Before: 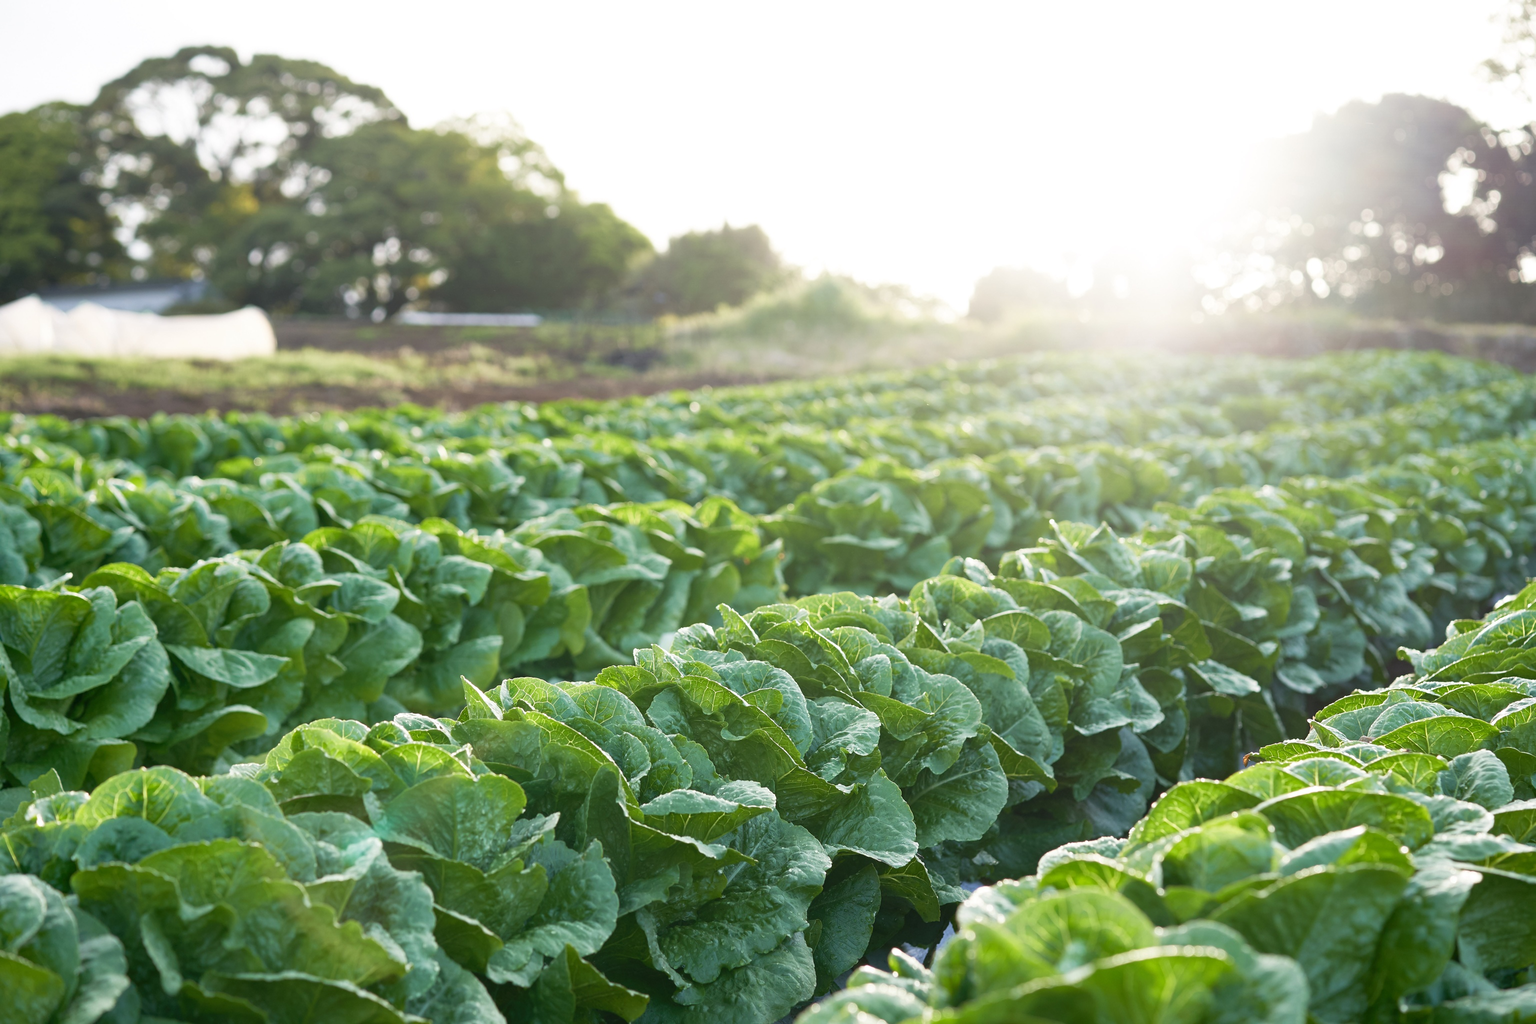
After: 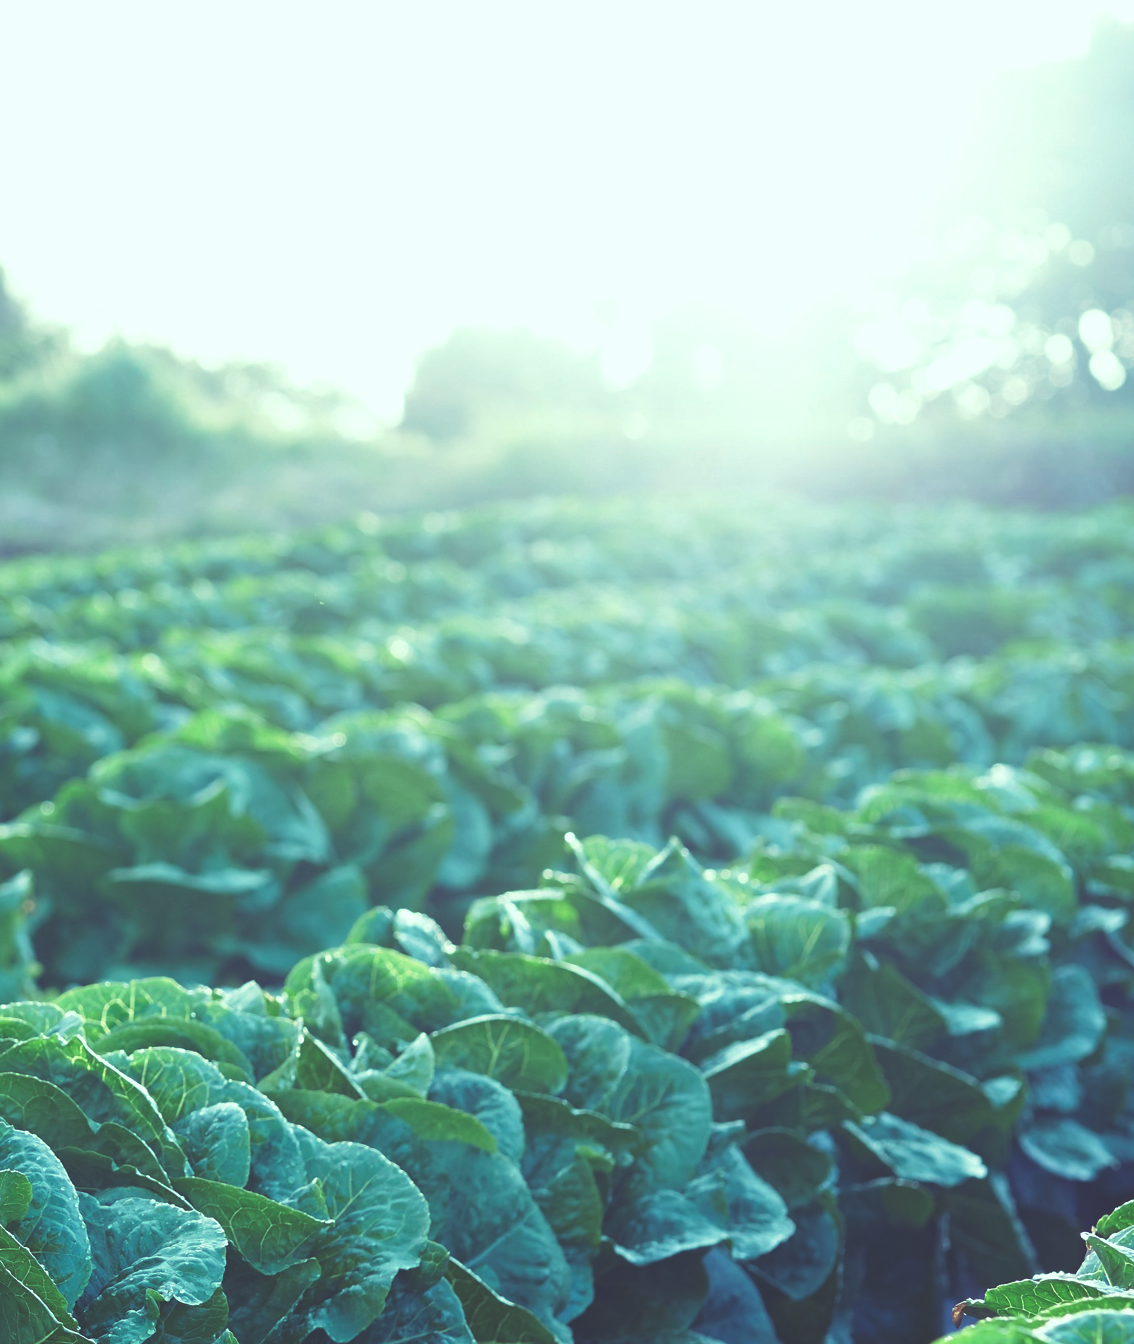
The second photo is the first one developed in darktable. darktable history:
crop and rotate: left 49.936%, top 10.094%, right 13.136%, bottom 24.256%
rgb curve: curves: ch0 [(0, 0.186) (0.314, 0.284) (0.576, 0.466) (0.805, 0.691) (0.936, 0.886)]; ch1 [(0, 0.186) (0.314, 0.284) (0.581, 0.534) (0.771, 0.746) (0.936, 0.958)]; ch2 [(0, 0.216) (0.275, 0.39) (1, 1)], mode RGB, independent channels, compensate middle gray true, preserve colors none
